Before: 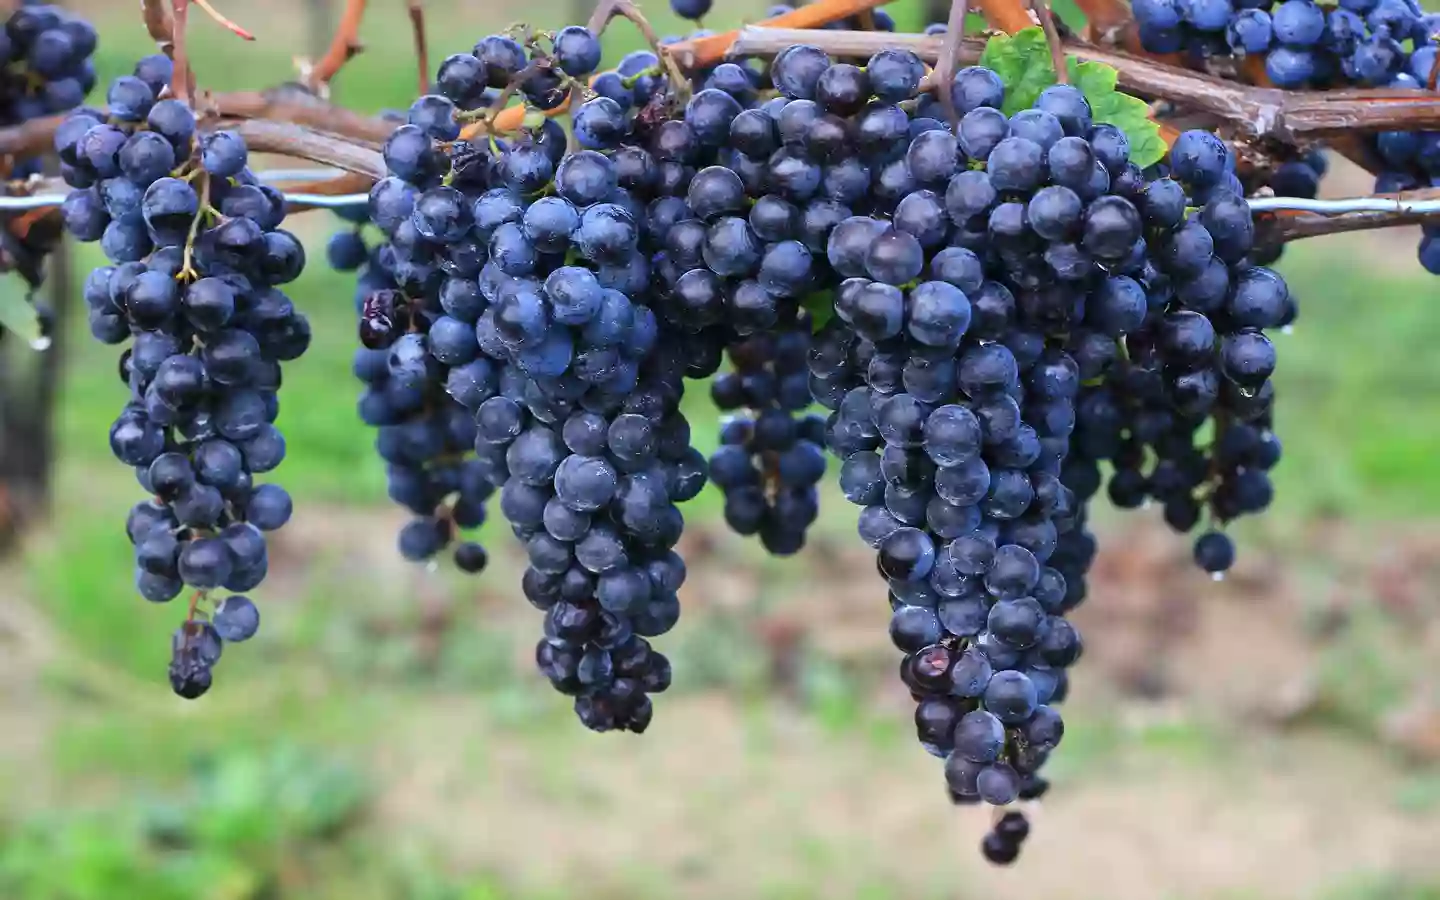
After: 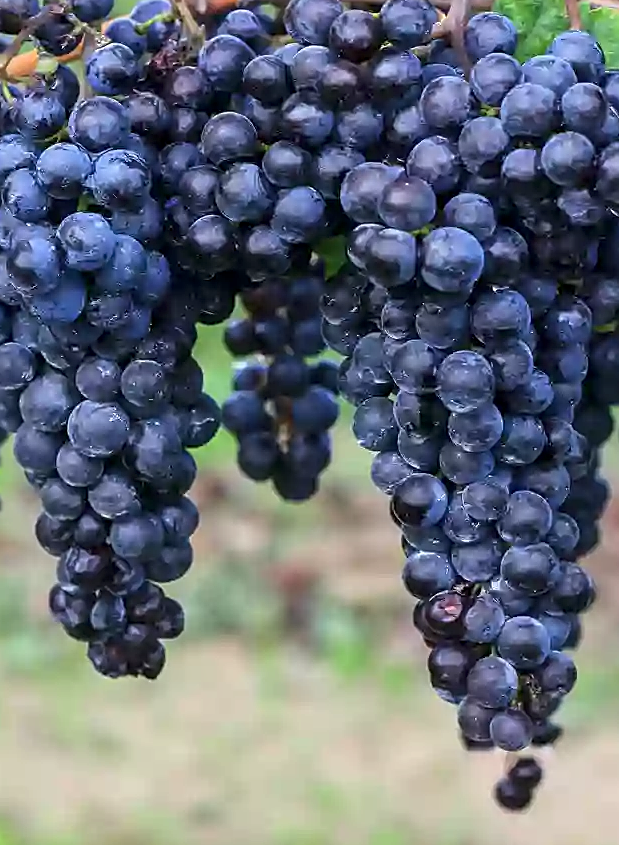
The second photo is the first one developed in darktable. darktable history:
contrast brightness saturation: saturation -0.03
crop: left 33.868%, top 6.018%, right 23.113%
local contrast: on, module defaults
sharpen: on, module defaults
